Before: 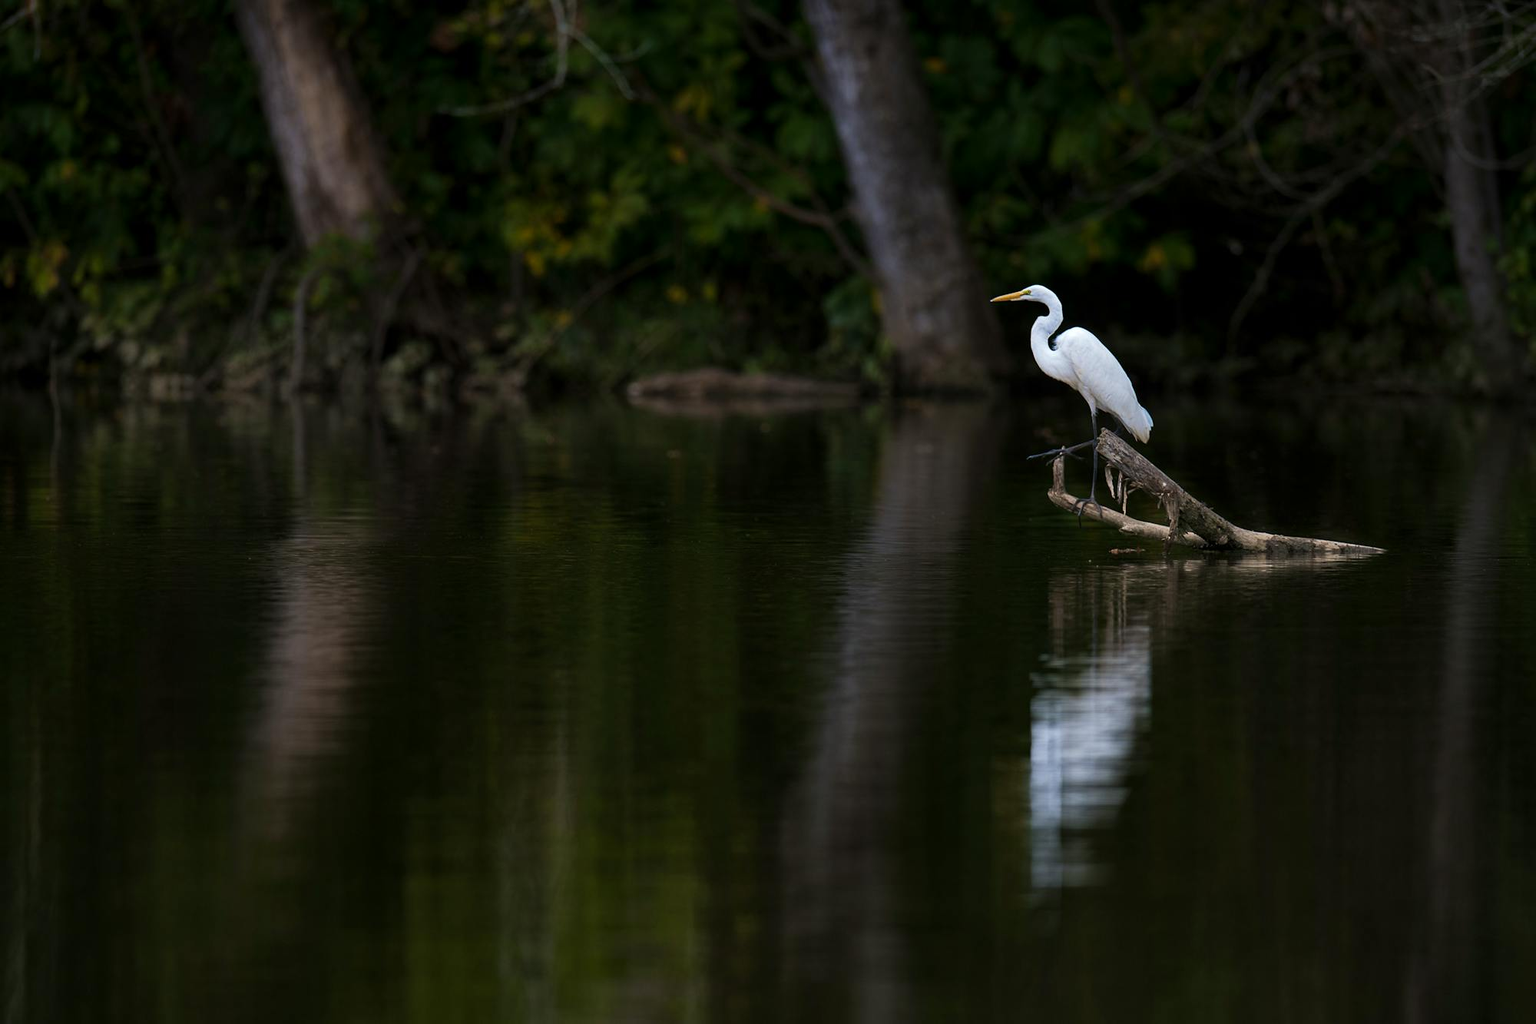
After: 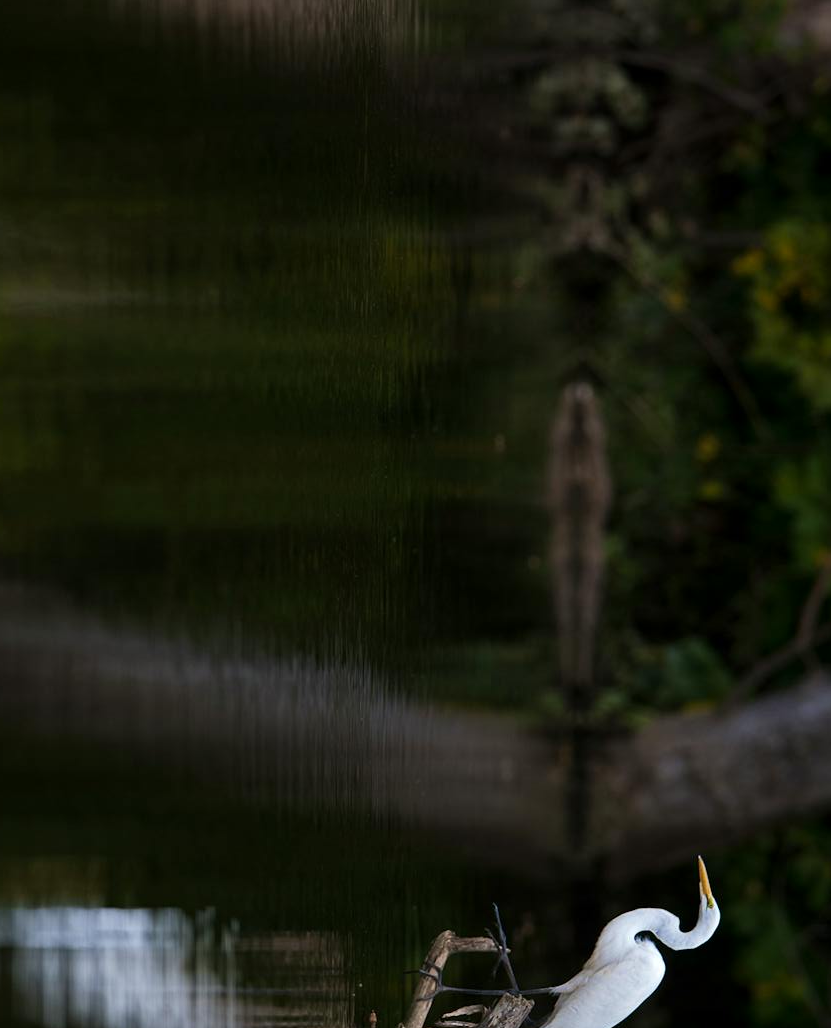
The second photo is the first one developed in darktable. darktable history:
orientation: orientation rotate -90°
crop and rotate: left 18.171%, top 21.749%, right 19.428%, bottom 26.83%
